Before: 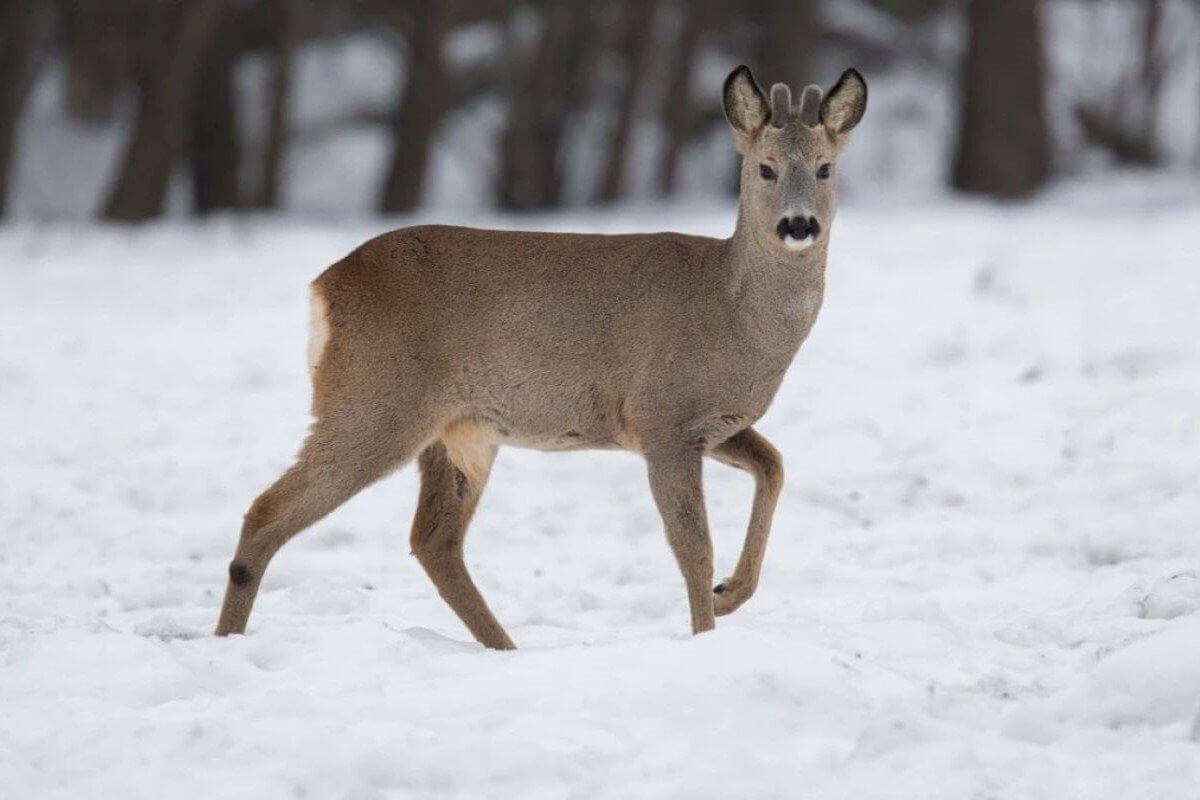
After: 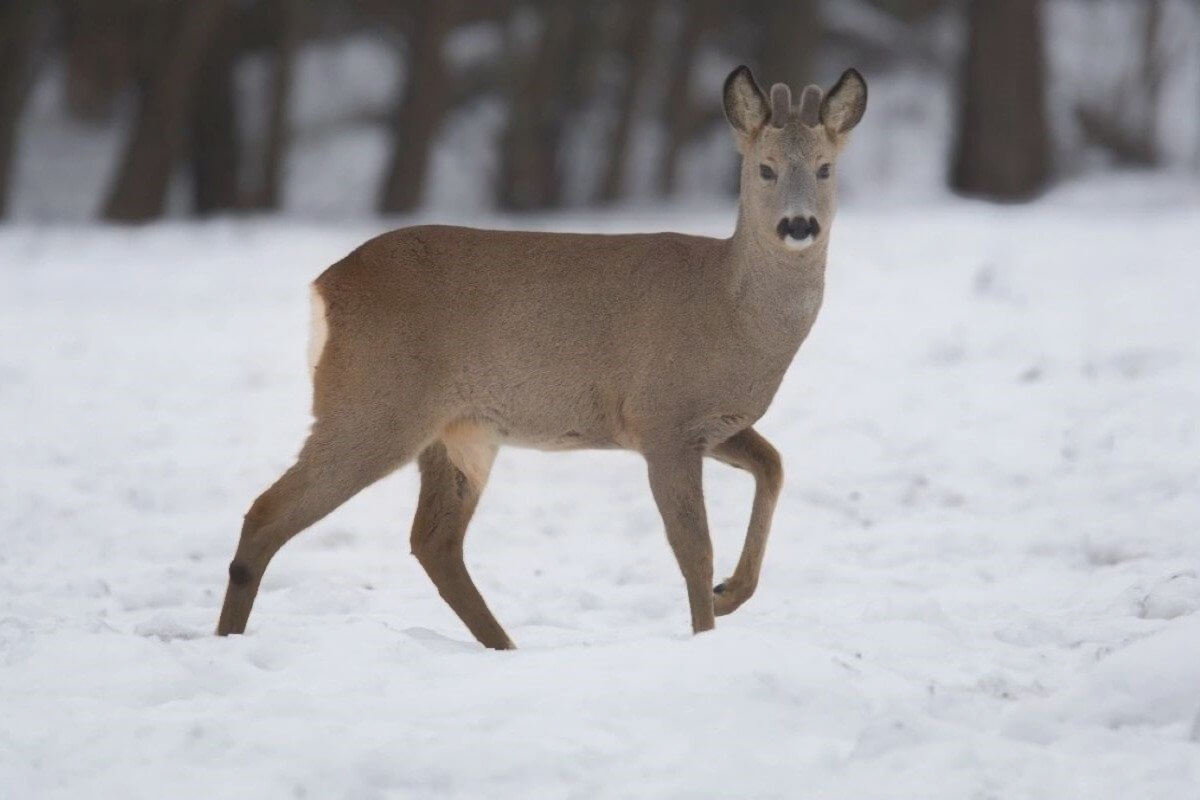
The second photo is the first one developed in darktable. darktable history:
contrast equalizer: octaves 7, y [[0.6 ×6], [0.55 ×6], [0 ×6], [0 ×6], [0 ×6]], mix -1
shadows and highlights: shadows 20.91, highlights -35.45, soften with gaussian
